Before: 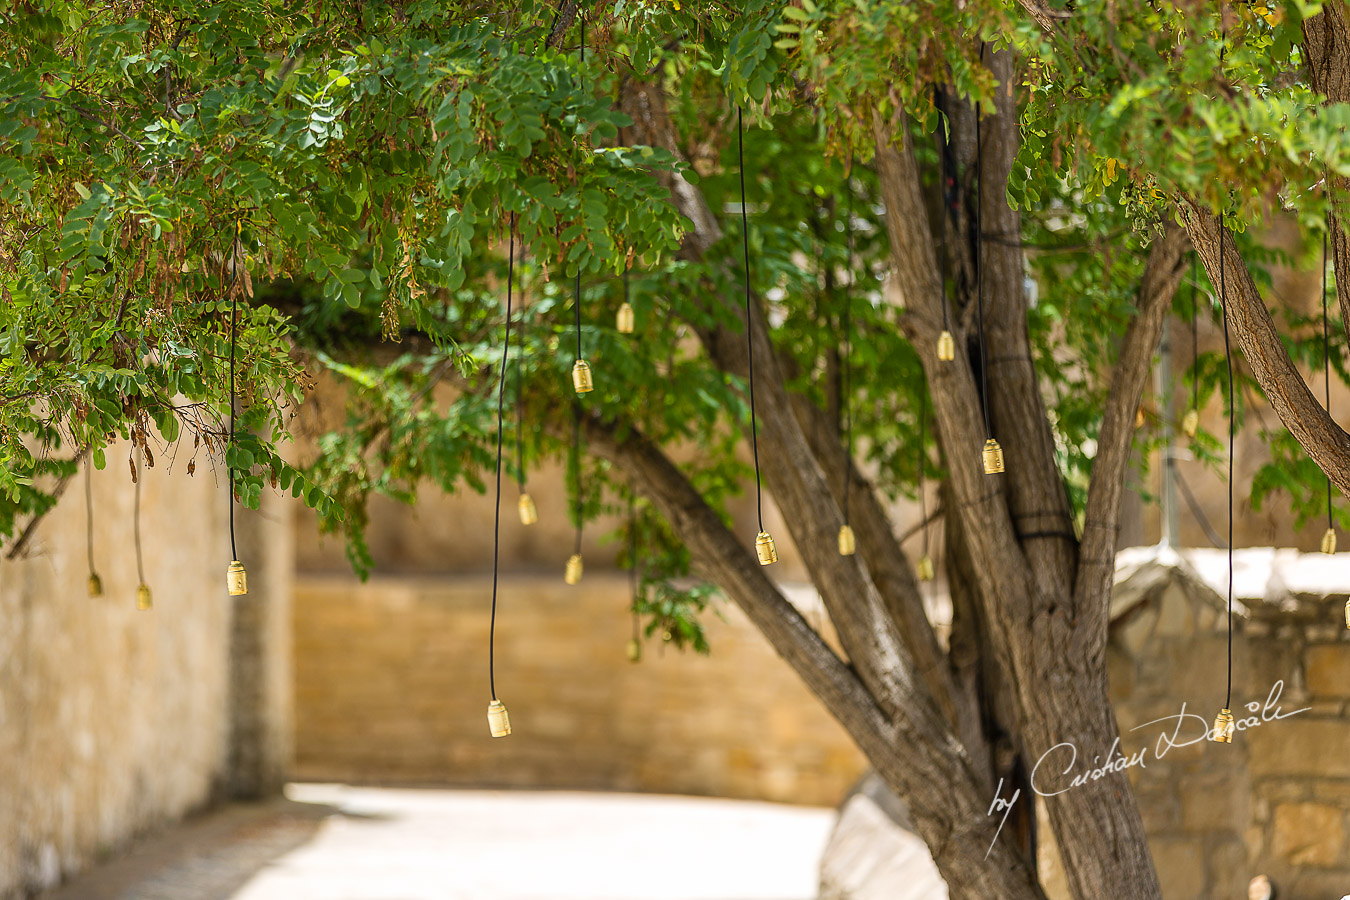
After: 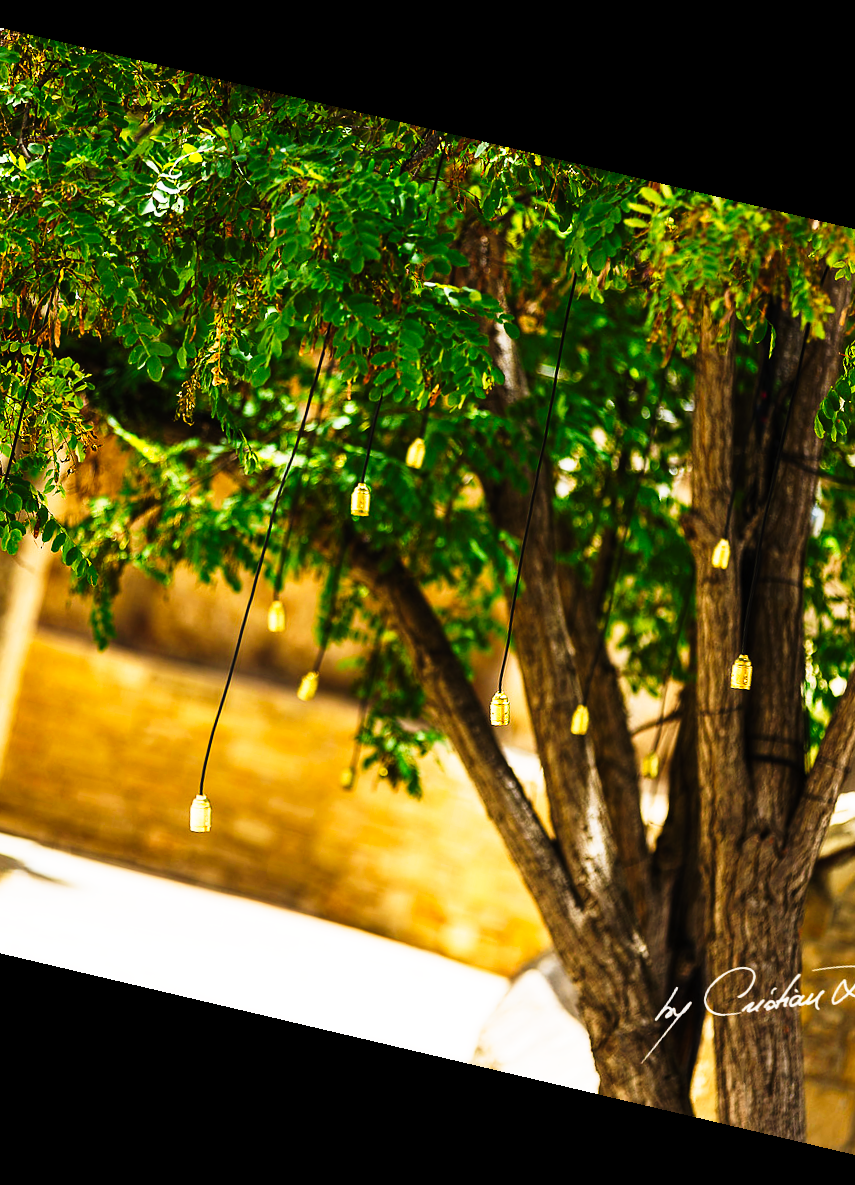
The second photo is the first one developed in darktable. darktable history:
crop: left 21.496%, right 22.254%
rotate and perspective: rotation 13.27°, automatic cropping off
tone curve: curves: ch0 [(0, 0) (0.003, 0.003) (0.011, 0.006) (0.025, 0.01) (0.044, 0.016) (0.069, 0.02) (0.1, 0.025) (0.136, 0.034) (0.177, 0.051) (0.224, 0.08) (0.277, 0.131) (0.335, 0.209) (0.399, 0.328) (0.468, 0.47) (0.543, 0.629) (0.623, 0.788) (0.709, 0.903) (0.801, 0.965) (0.898, 0.989) (1, 1)], preserve colors none
